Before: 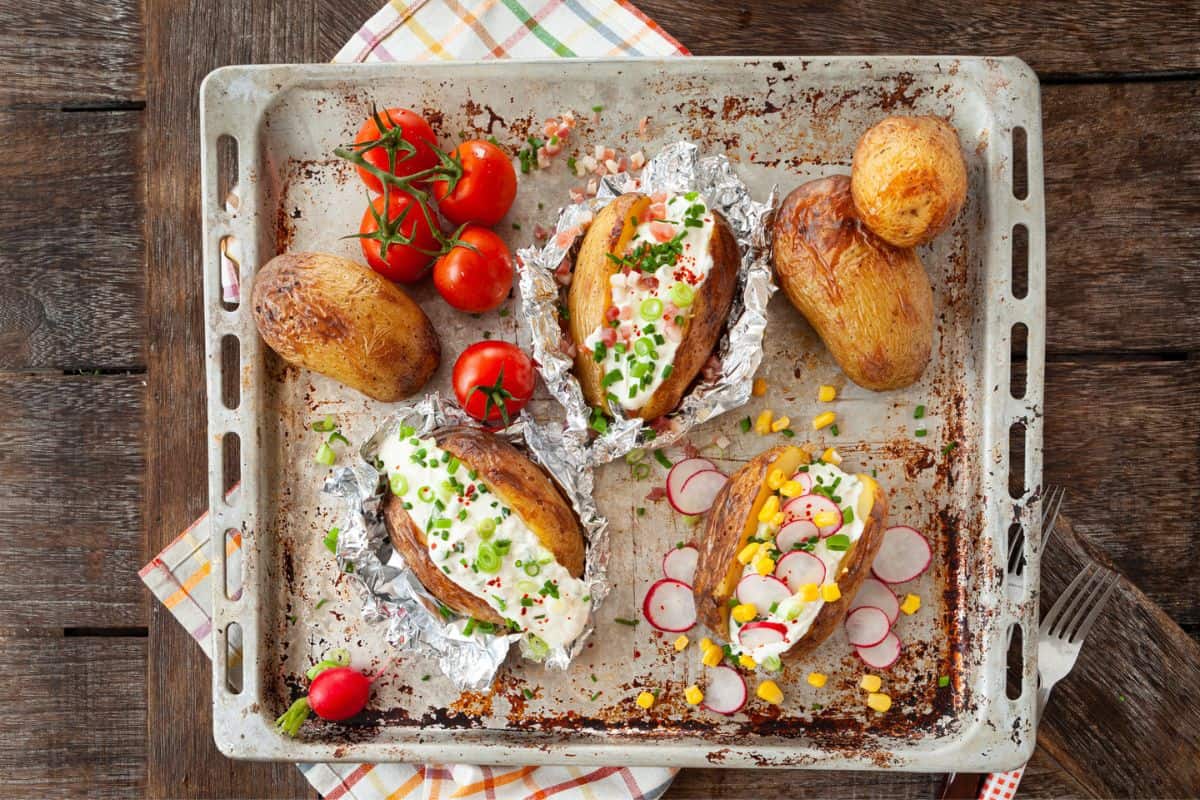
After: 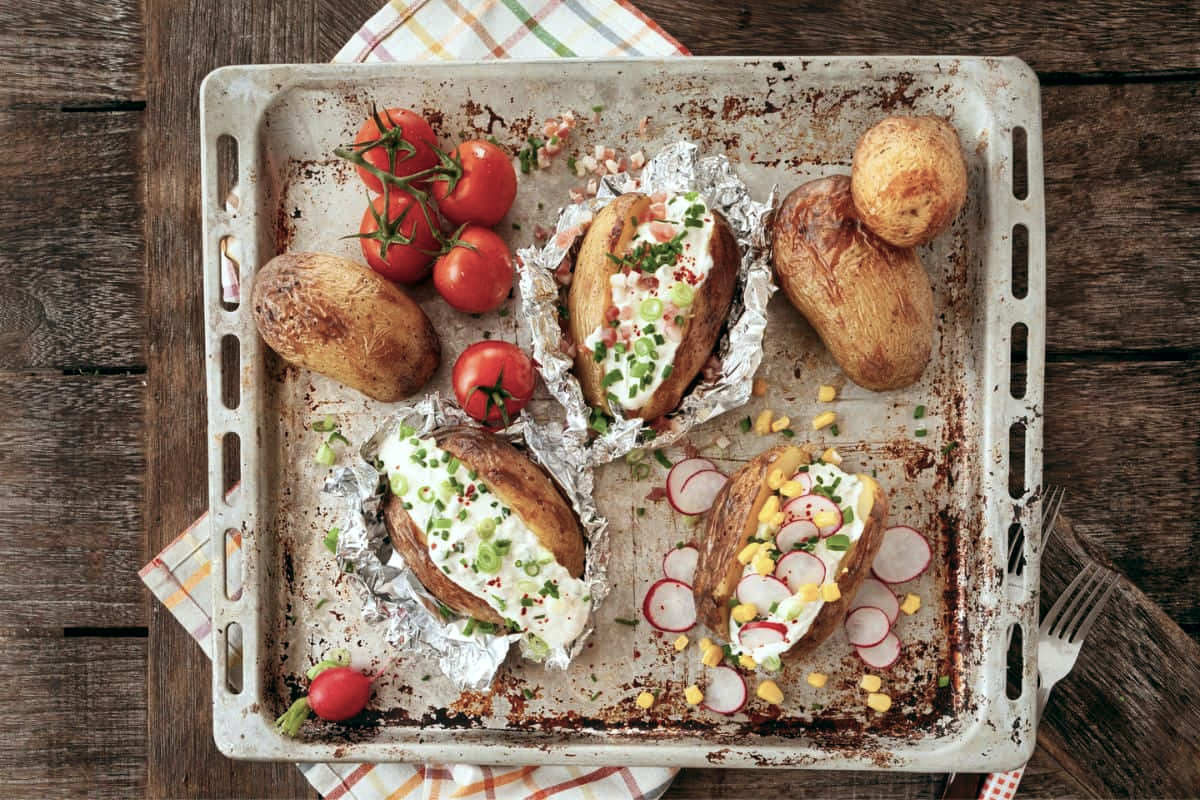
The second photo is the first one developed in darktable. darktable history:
color balance: lift [1, 0.994, 1.002, 1.006], gamma [0.957, 1.081, 1.016, 0.919], gain [0.97, 0.972, 1.01, 1.028], input saturation 91.06%, output saturation 79.8%
local contrast: mode bilateral grid, contrast 20, coarseness 50, detail 132%, midtone range 0.2
